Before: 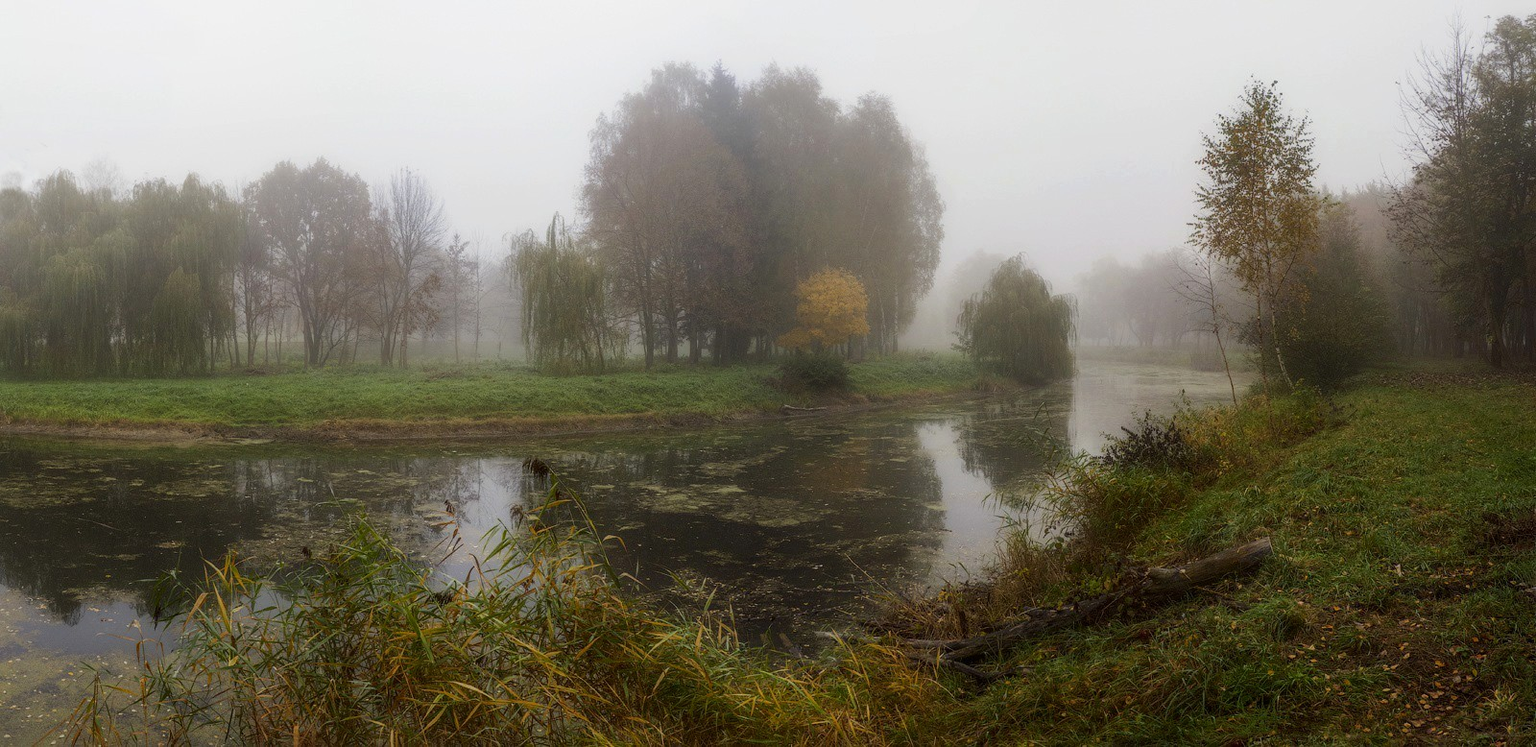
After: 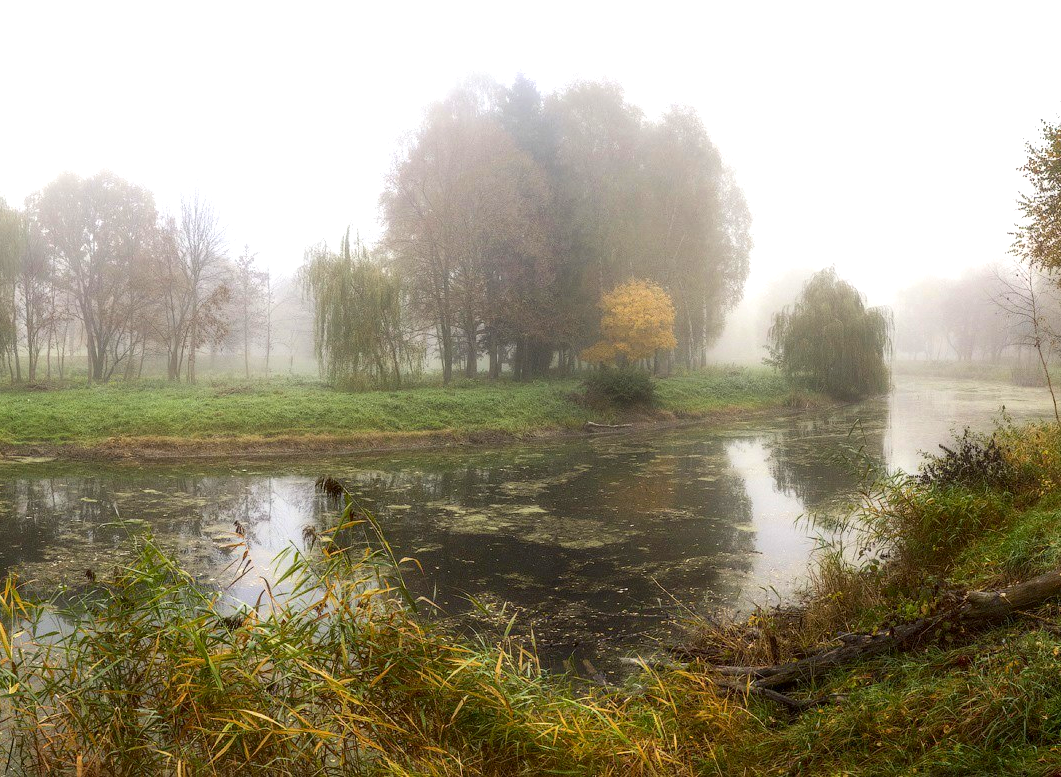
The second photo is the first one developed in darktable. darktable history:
exposure: black level correction 0.001, exposure 1.038 EV, compensate exposure bias true, compensate highlight preservation false
contrast brightness saturation: contrast 0.103, brightness 0.013, saturation 0.016
crop and rotate: left 14.322%, right 19.342%
